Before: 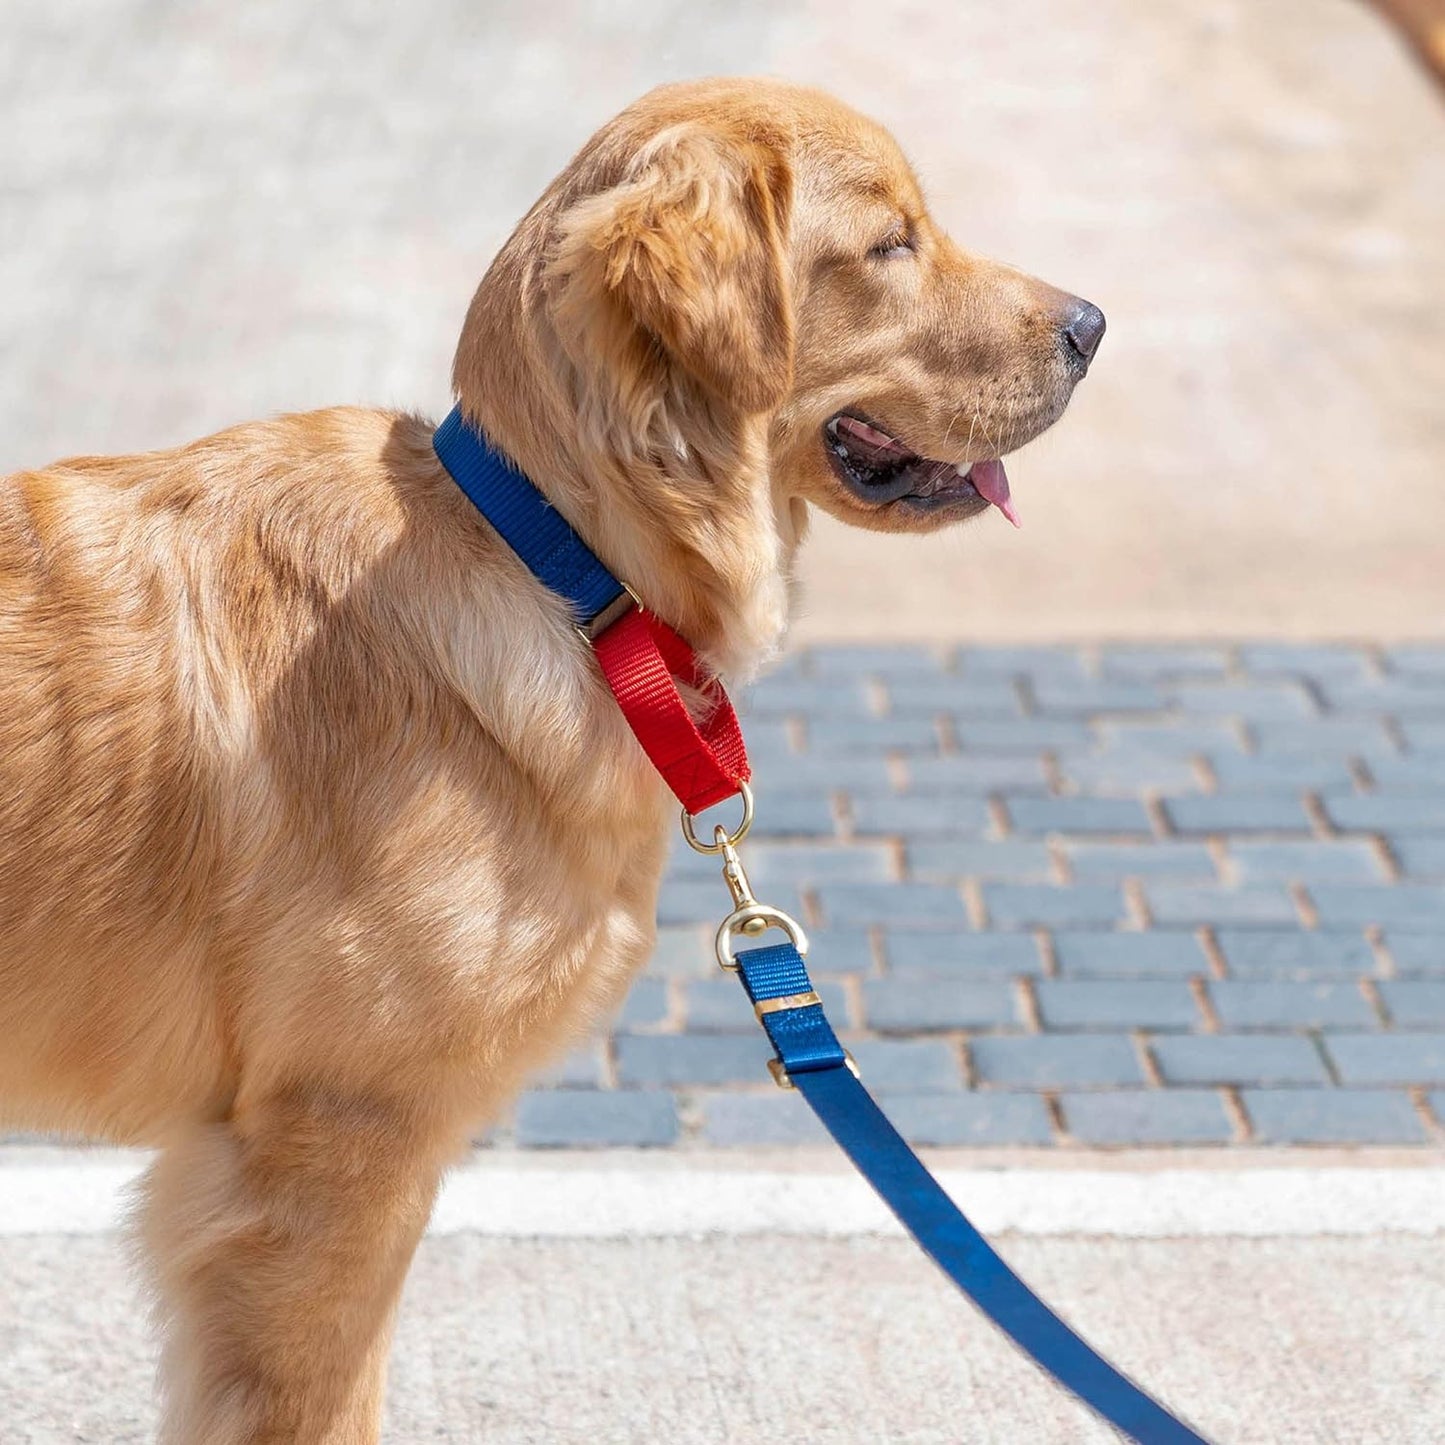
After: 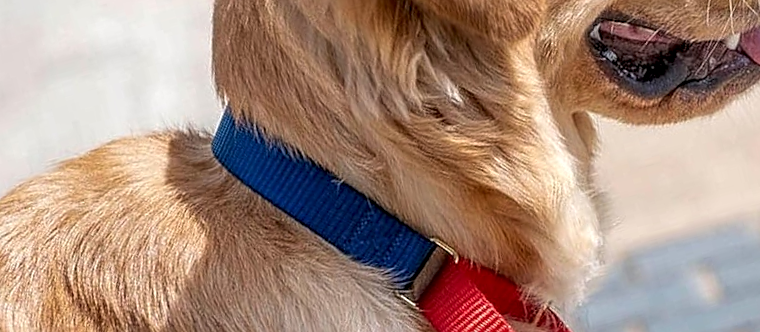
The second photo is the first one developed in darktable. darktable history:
crop: left 10.121%, top 10.631%, right 36.218%, bottom 51.526%
local contrast: detail 130%
sharpen: on, module defaults
rotate and perspective: rotation -14.8°, crop left 0.1, crop right 0.903, crop top 0.25, crop bottom 0.748
